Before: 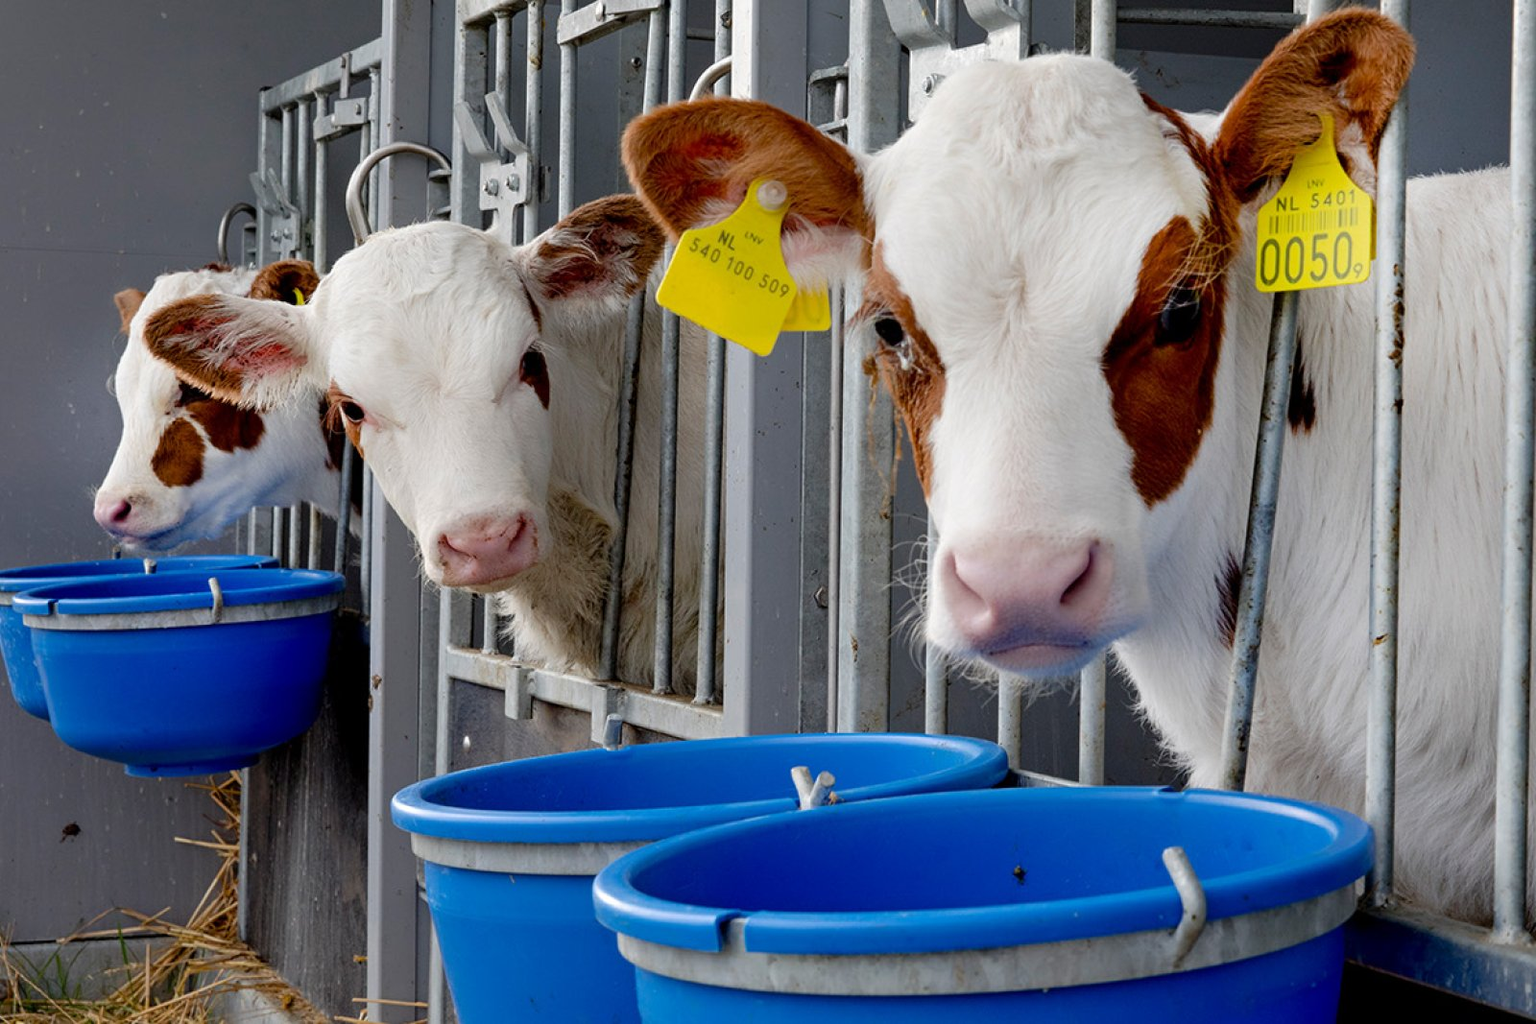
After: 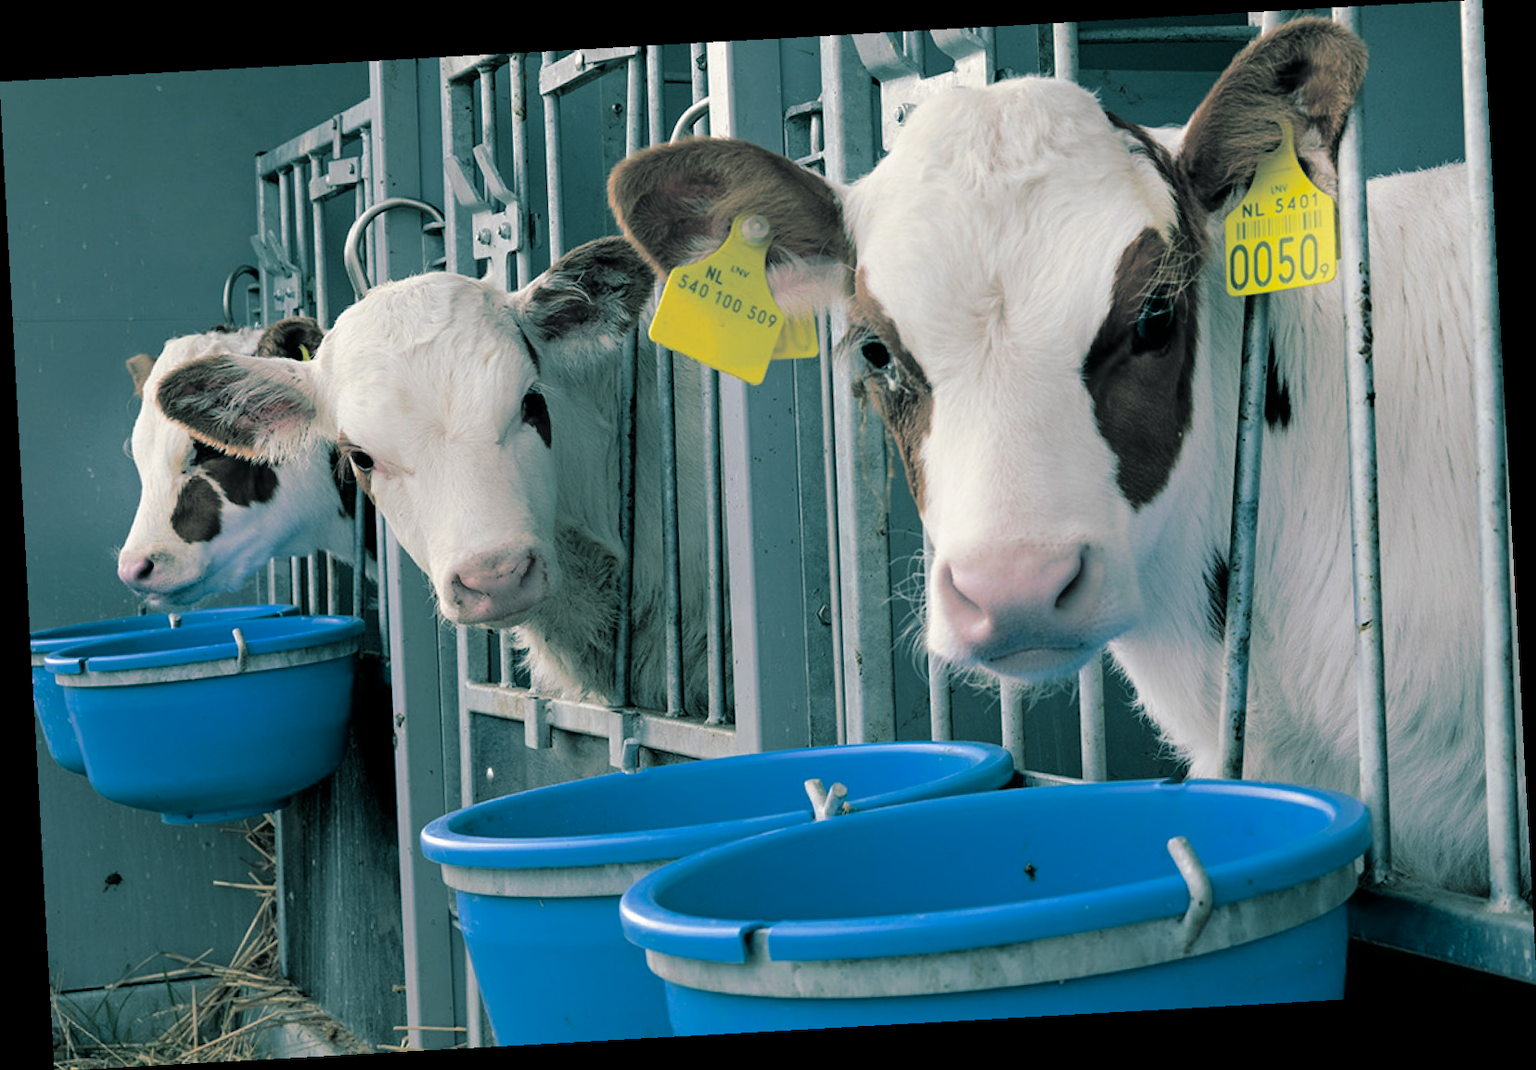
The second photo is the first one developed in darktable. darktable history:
rotate and perspective: rotation -3.18°, automatic cropping off
split-toning: shadows › hue 186.43°, highlights › hue 49.29°, compress 30.29%
